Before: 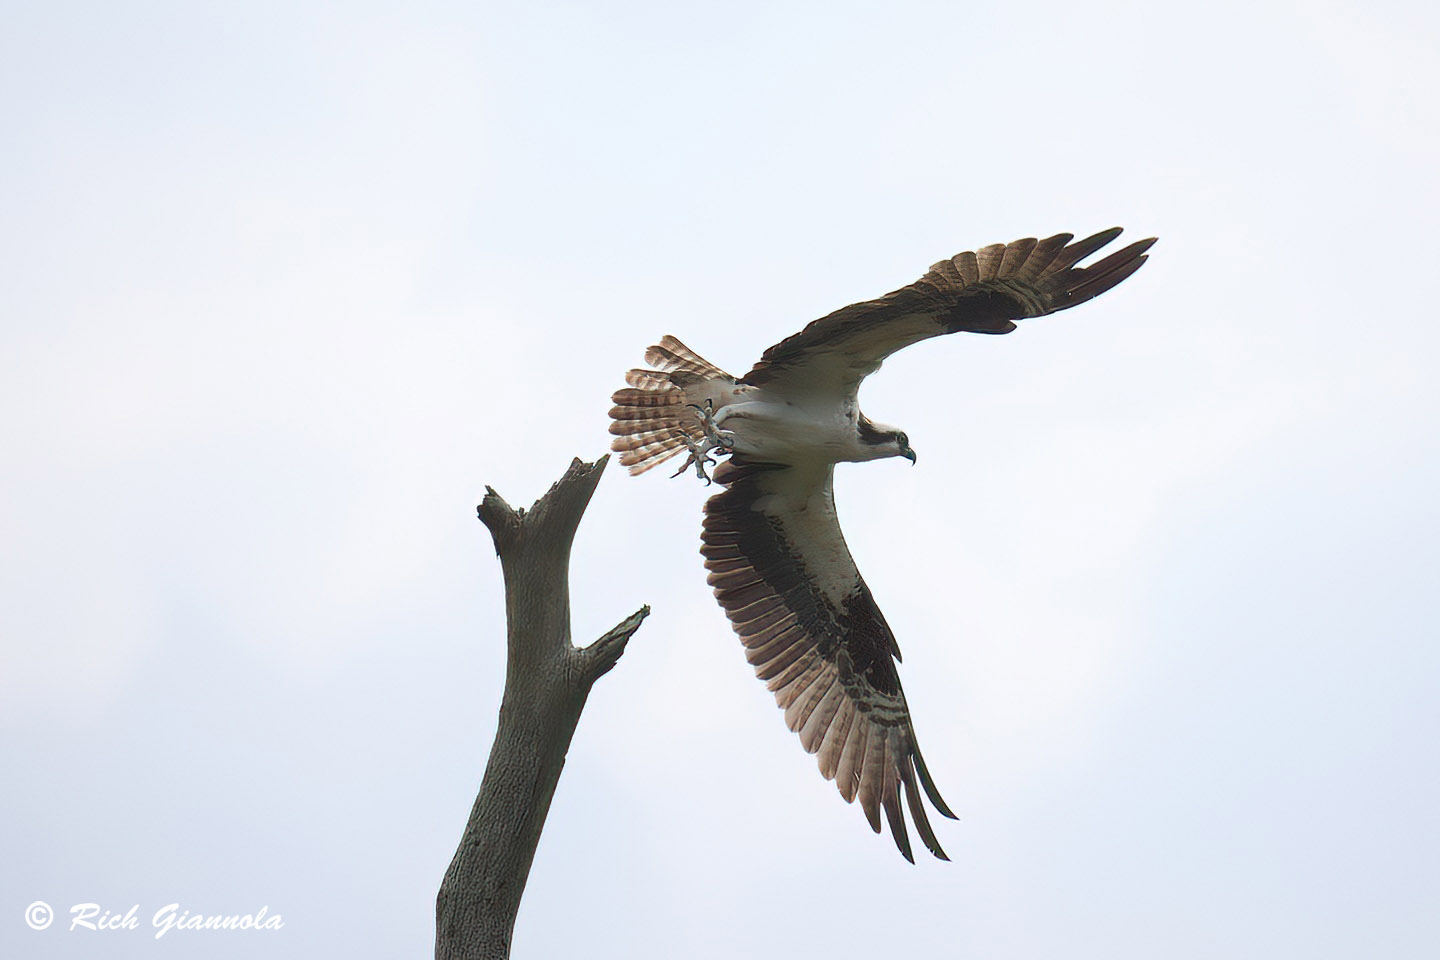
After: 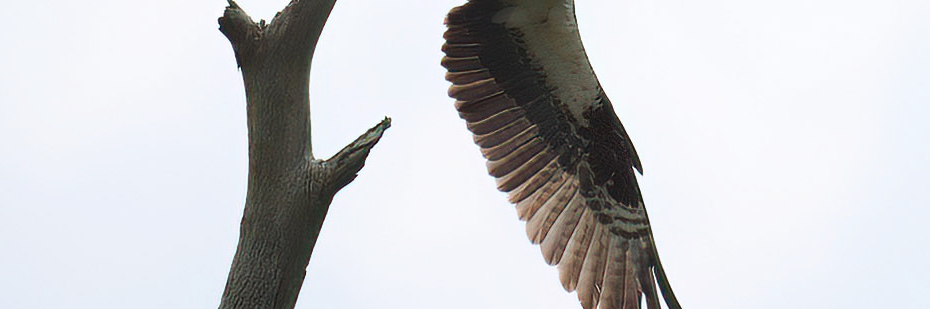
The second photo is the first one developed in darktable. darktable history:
tone curve: curves: ch0 [(0, 0) (0.08, 0.06) (0.17, 0.14) (0.5, 0.5) (0.83, 0.86) (0.92, 0.94) (1, 1)], preserve colors none
crop: left 18.047%, top 50.886%, right 17.328%, bottom 16.876%
